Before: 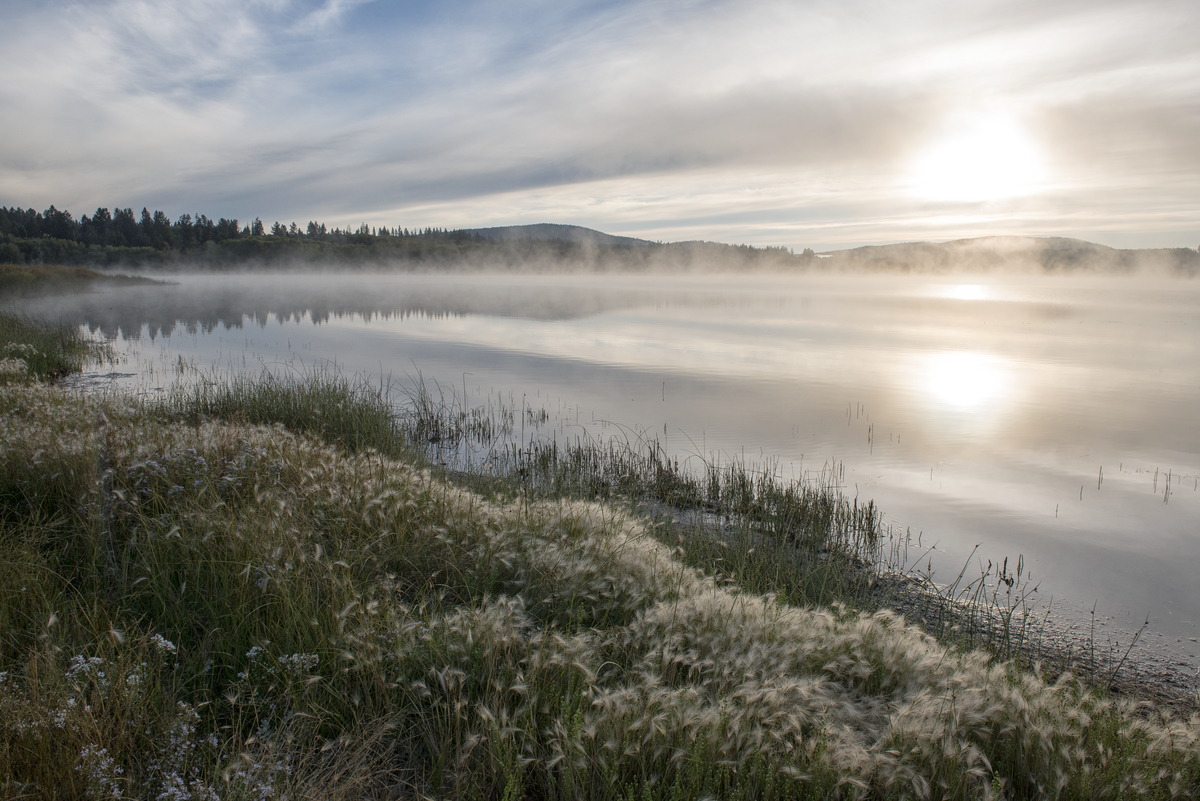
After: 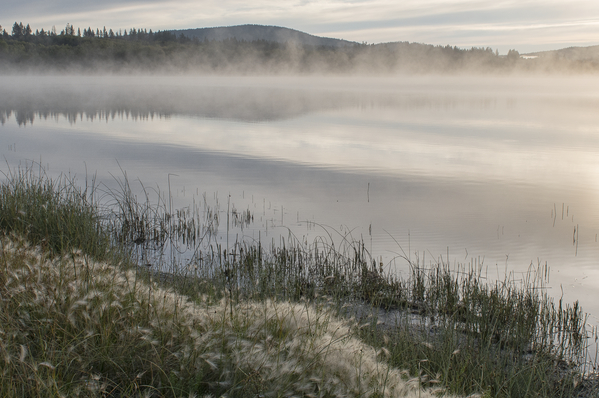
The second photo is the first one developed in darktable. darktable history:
crop: left 24.665%, top 24.942%, right 25.405%, bottom 25.344%
